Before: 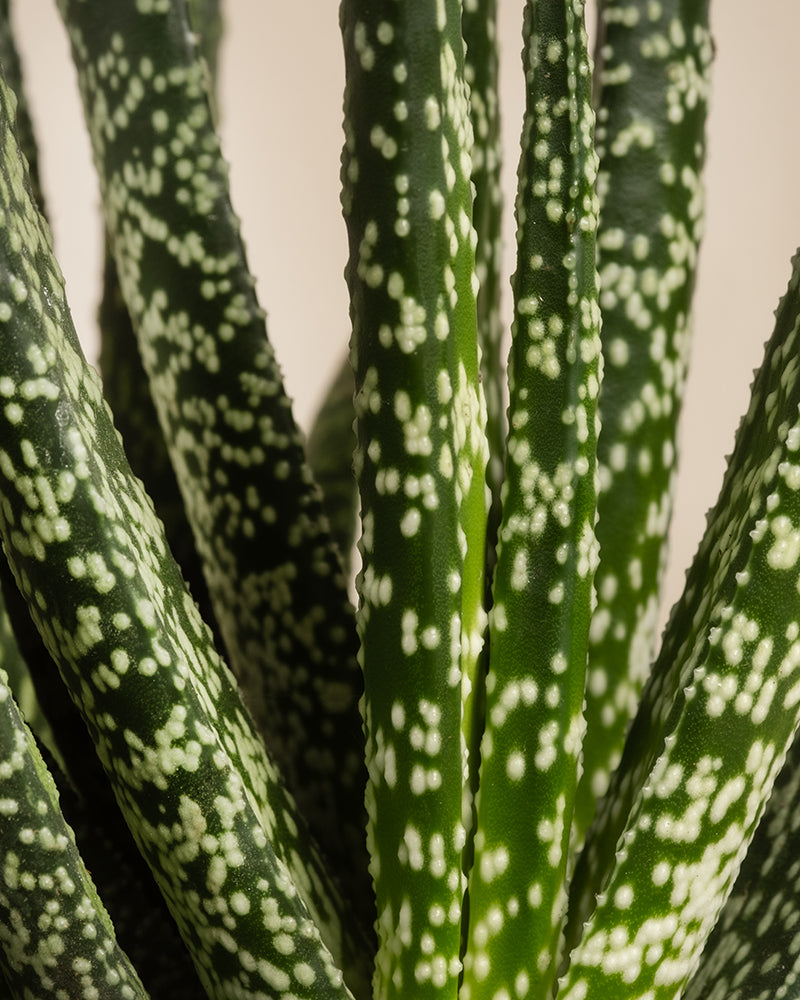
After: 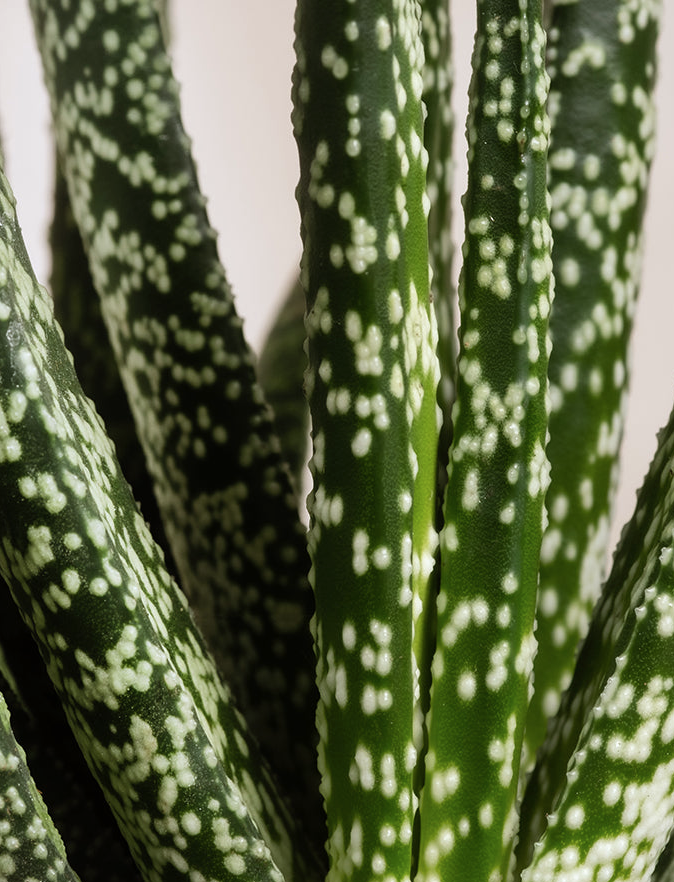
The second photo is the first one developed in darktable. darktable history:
crop: left 6.141%, top 8.074%, right 9.551%, bottom 3.696%
color correction: highlights a* -0.679, highlights b* -8.7
color balance rgb: perceptual saturation grading › global saturation -0.014%, contrast 4.988%
